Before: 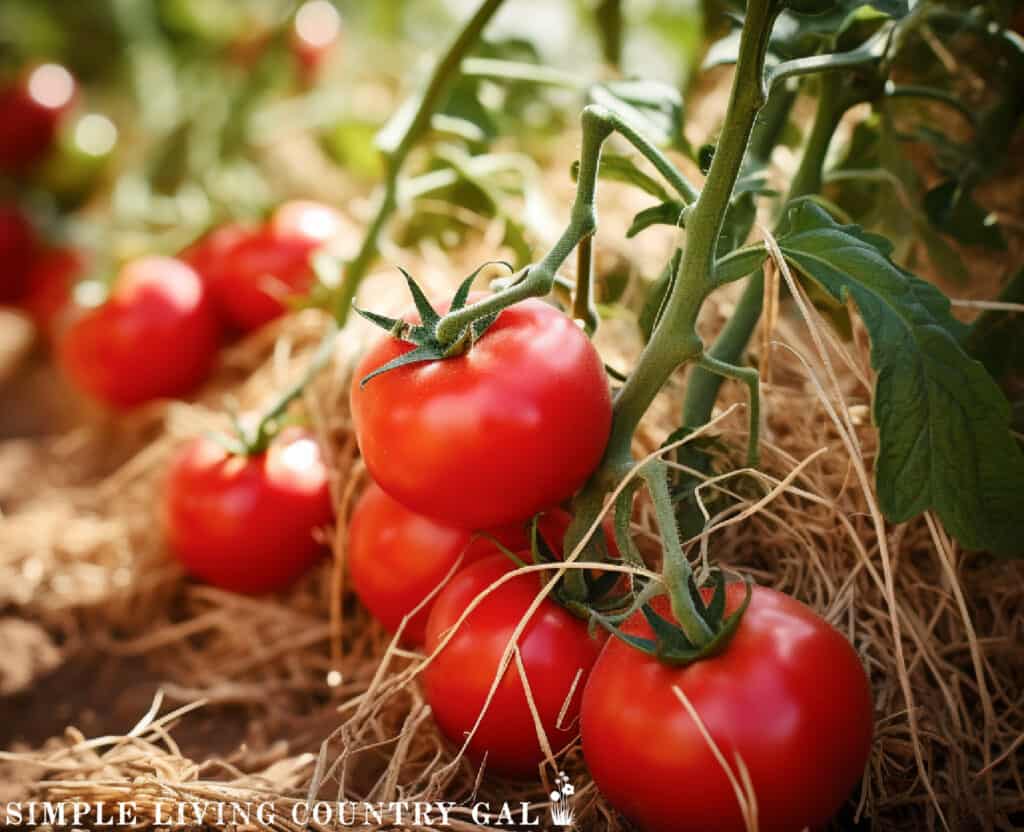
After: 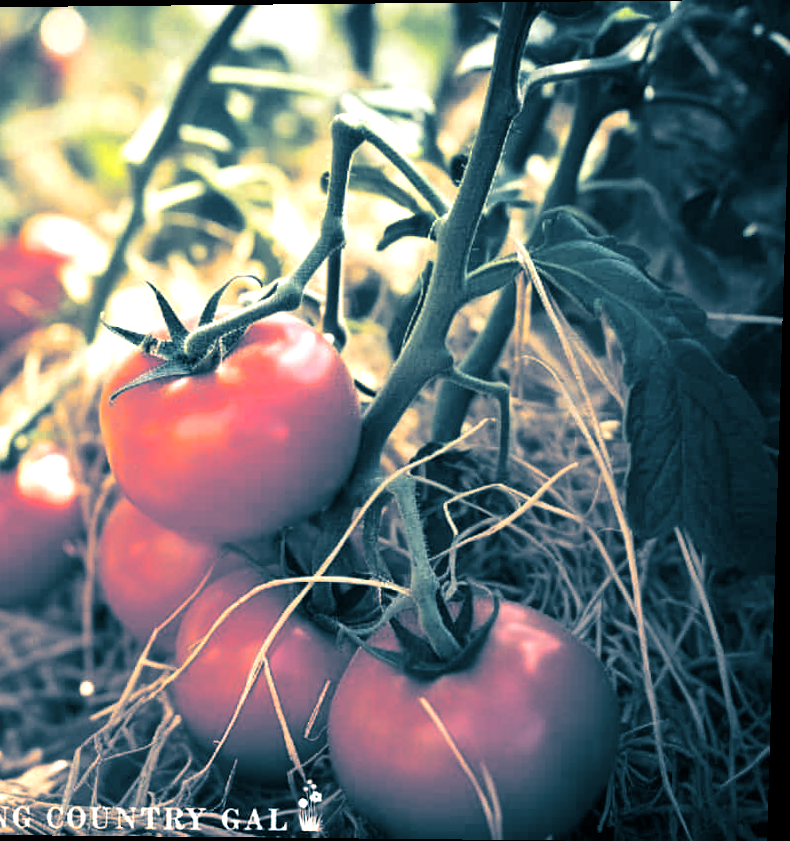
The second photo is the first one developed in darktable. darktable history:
crop and rotate: left 24.6%
rotate and perspective: lens shift (vertical) 0.048, lens shift (horizontal) -0.024, automatic cropping off
split-toning: shadows › hue 212.4°, balance -70
levels: levels [0, 0.43, 0.859]
